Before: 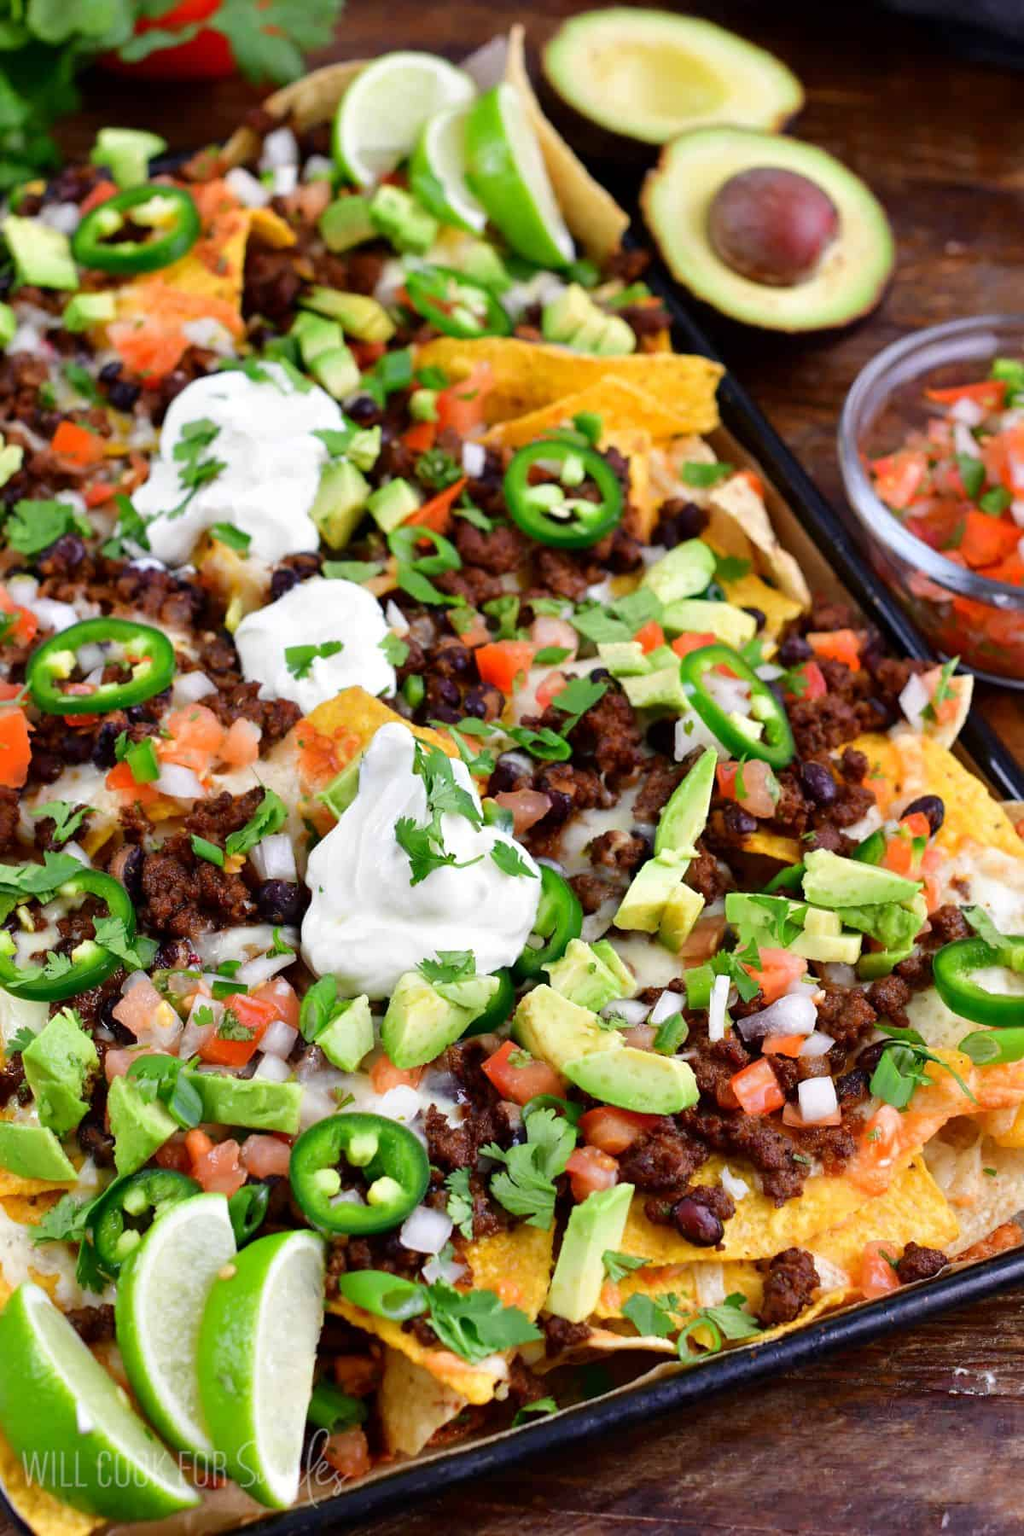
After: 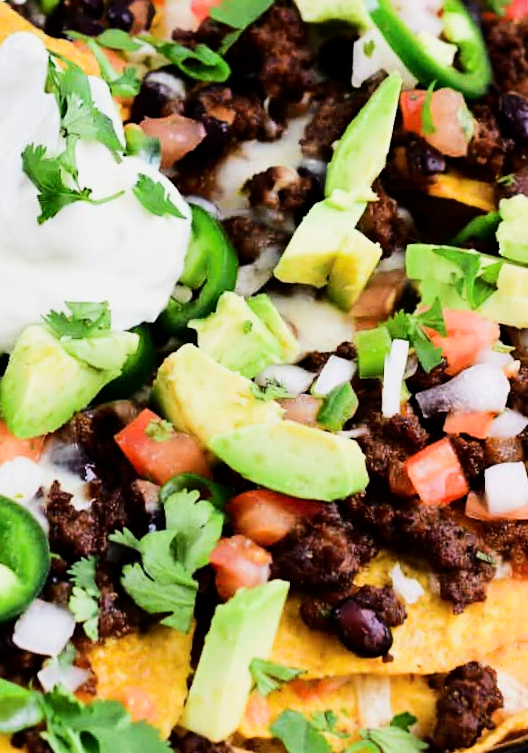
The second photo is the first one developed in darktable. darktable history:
rotate and perspective: rotation 1.72°, automatic cropping off
filmic rgb: black relative exposure -7.5 EV, white relative exposure 5 EV, hardness 3.31, contrast 1.3, contrast in shadows safe
crop: left 37.221%, top 45.169%, right 20.63%, bottom 13.777%
tone equalizer: -8 EV -0.75 EV, -7 EV -0.7 EV, -6 EV -0.6 EV, -5 EV -0.4 EV, -3 EV 0.4 EV, -2 EV 0.6 EV, -1 EV 0.7 EV, +0 EV 0.75 EV, edges refinement/feathering 500, mask exposure compensation -1.57 EV, preserve details no
